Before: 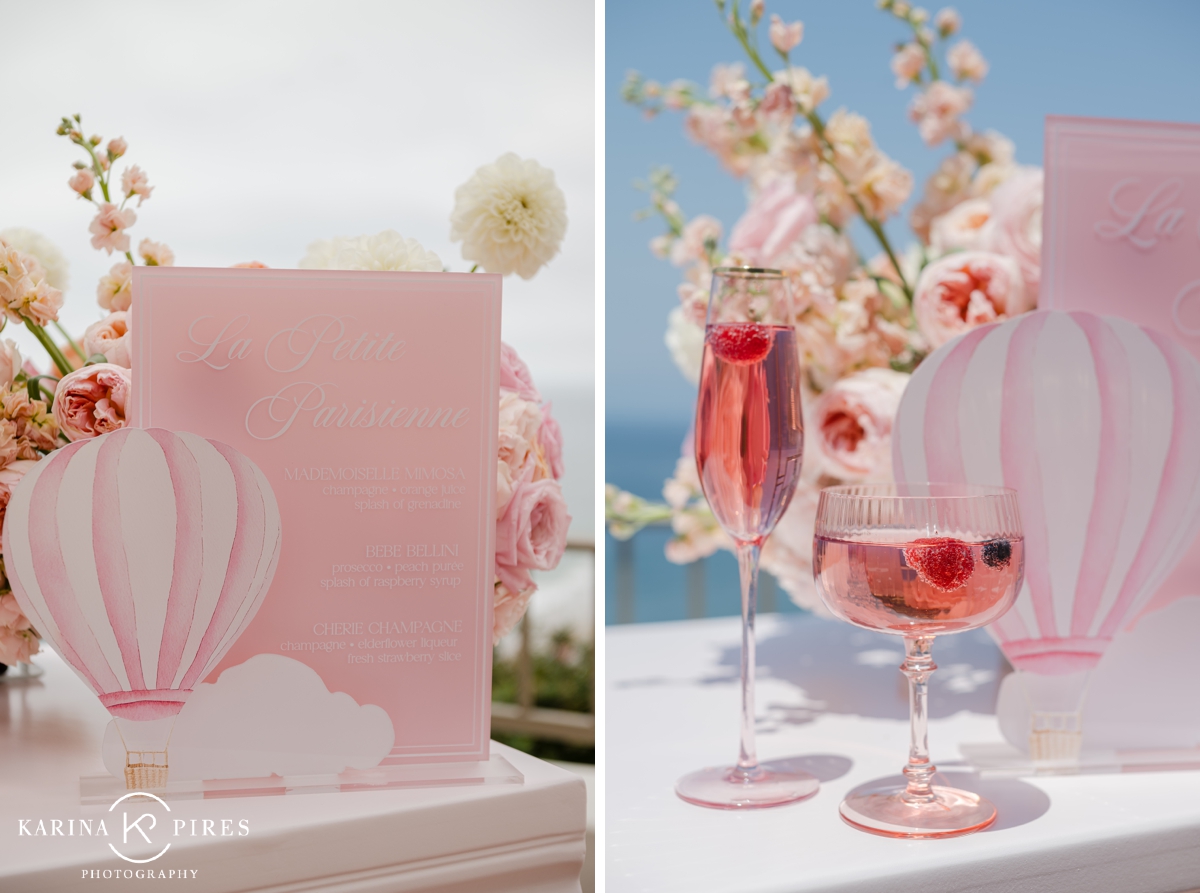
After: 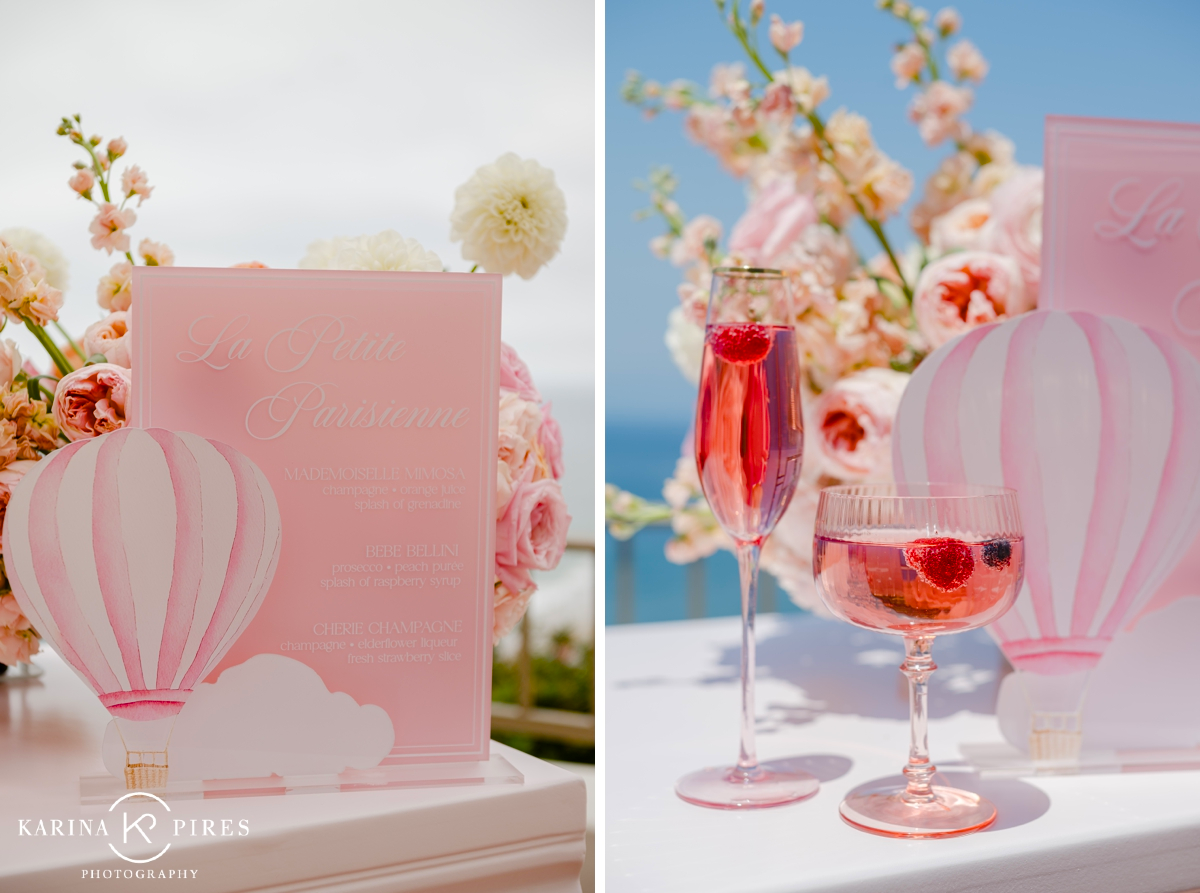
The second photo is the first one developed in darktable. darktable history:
color balance rgb: linear chroma grading › global chroma 15.156%, perceptual saturation grading › global saturation 20%, perceptual saturation grading › highlights -24.835%, perceptual saturation grading › shadows 50.224%
